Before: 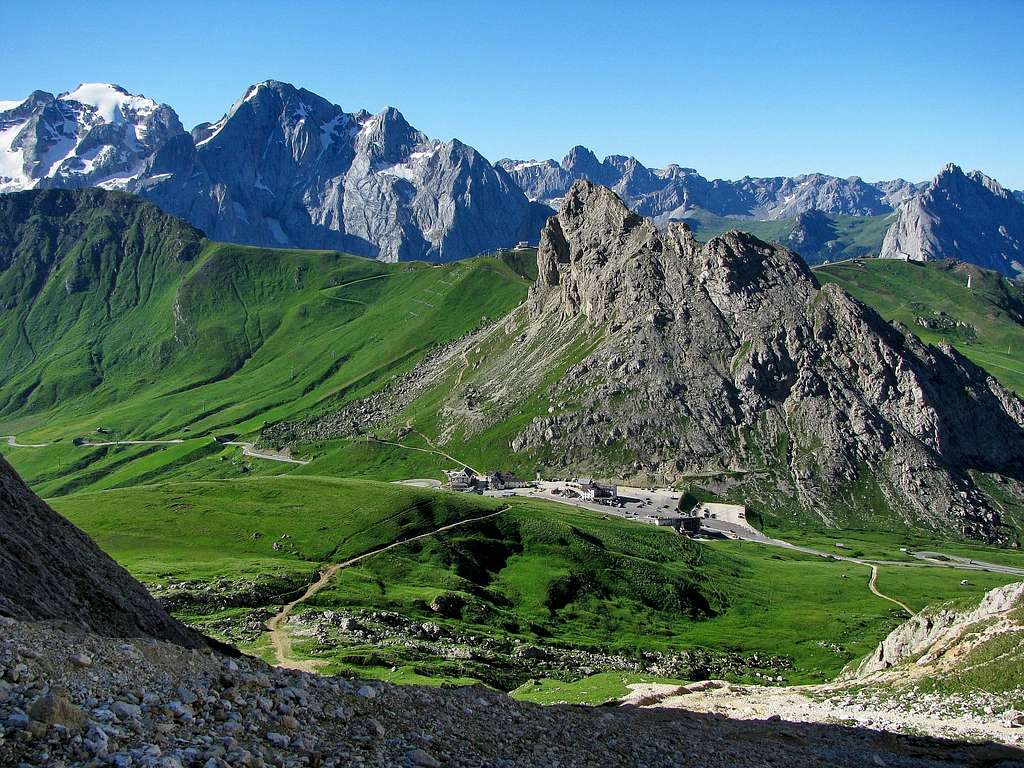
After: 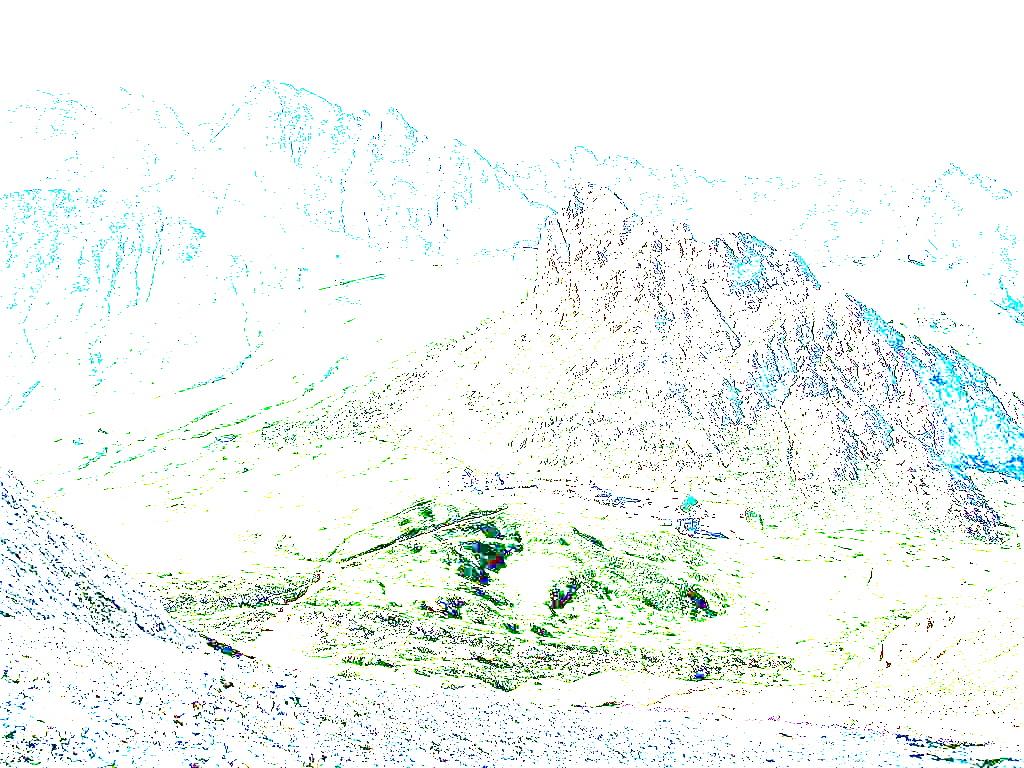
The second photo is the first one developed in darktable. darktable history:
sharpen: radius 2.205, amount 0.385, threshold 0.001
exposure: exposure 7.924 EV, compensate exposure bias true, compensate highlight preservation false
contrast brightness saturation: brightness -0.247, saturation 0.202
